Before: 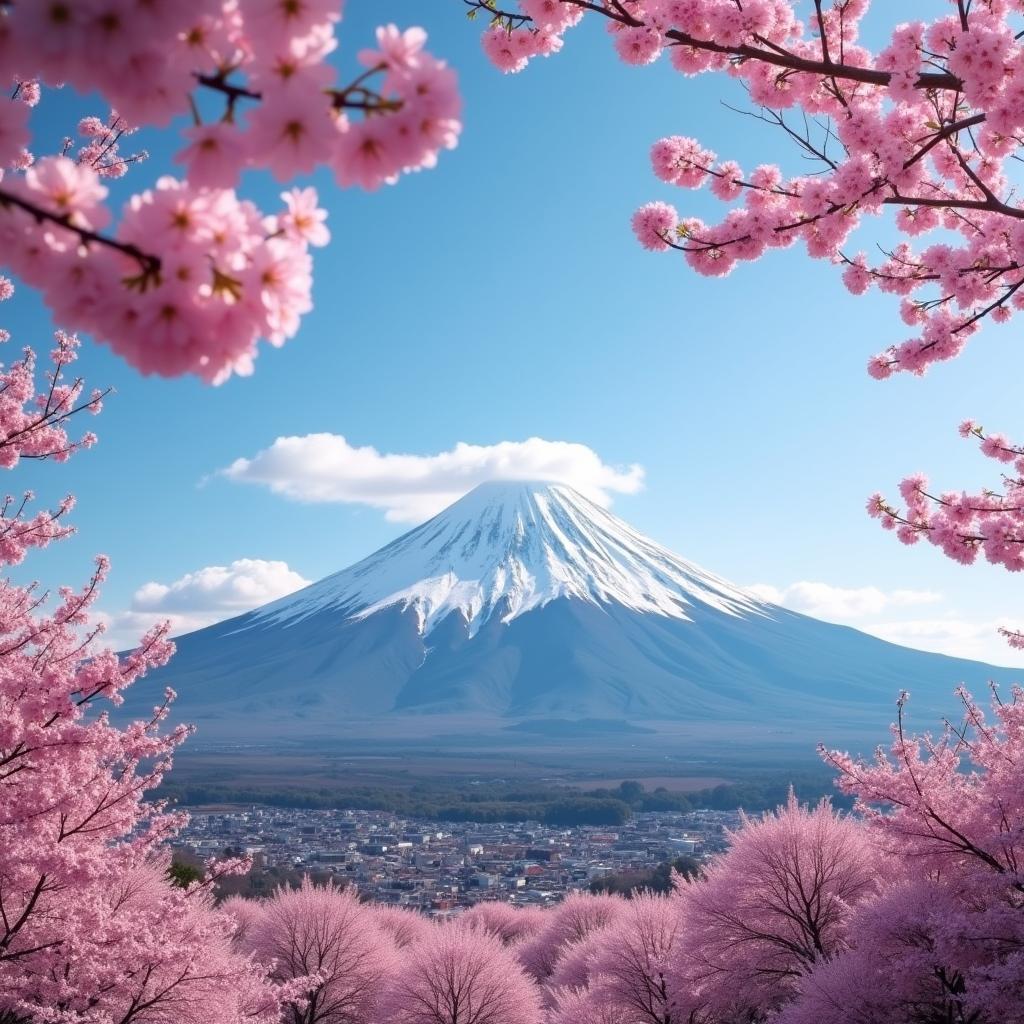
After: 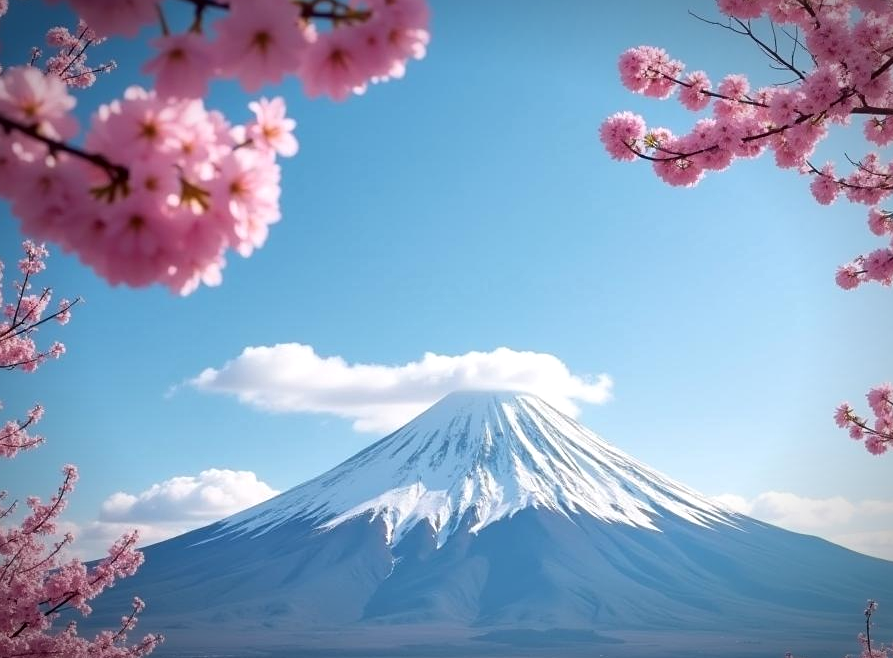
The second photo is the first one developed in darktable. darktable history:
vignetting: brightness -0.591, saturation 0.001, automatic ratio true
local contrast: mode bilateral grid, contrast 19, coarseness 50, detail 120%, midtone range 0.2
crop: left 3.145%, top 8.877%, right 9.621%, bottom 26.846%
sharpen: amount 0.21
